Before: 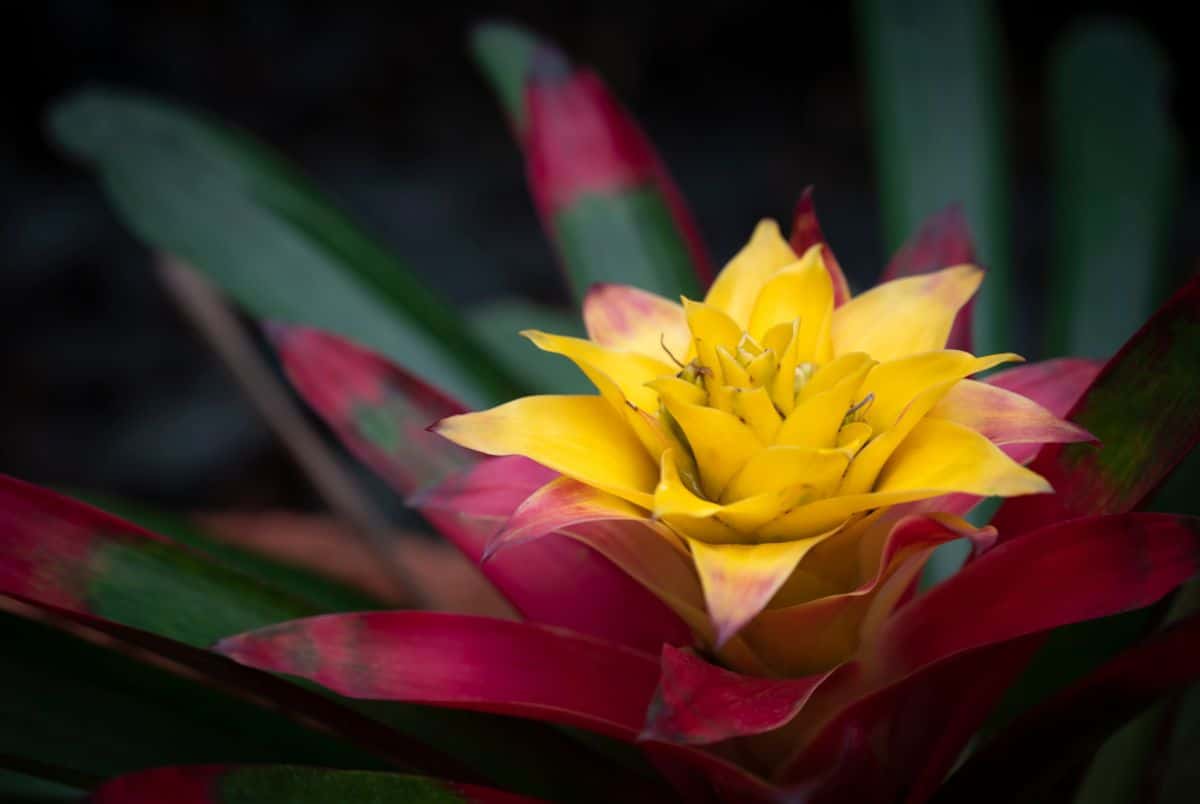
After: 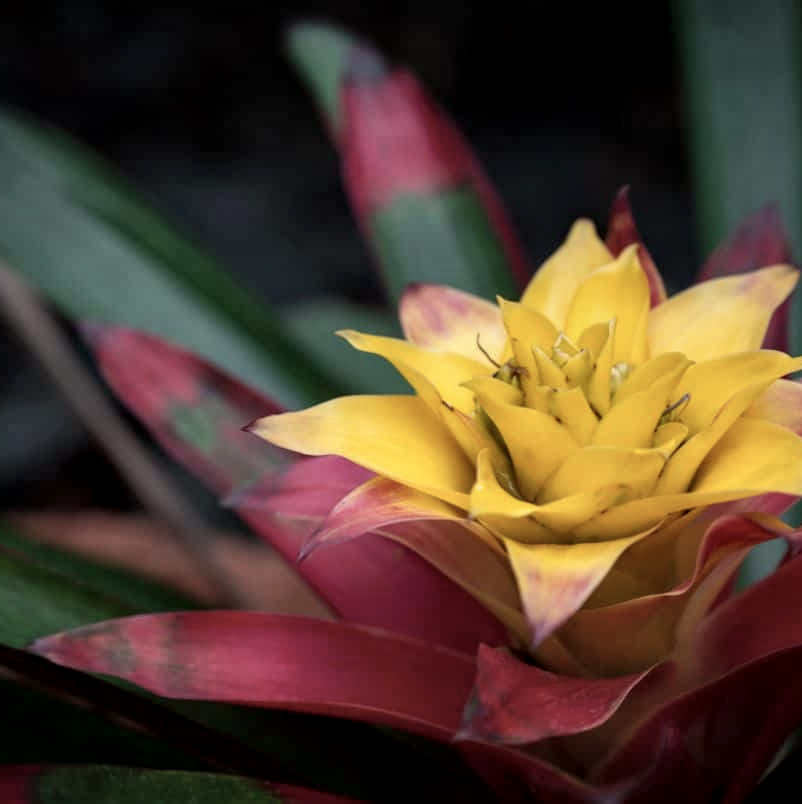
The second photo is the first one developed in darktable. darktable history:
crop: left 15.394%, right 17.762%
shadows and highlights: shadows 33.86, highlights -47.22, compress 49.59%, soften with gaussian
local contrast: shadows 96%, midtone range 0.498
color correction: highlights b* -0.048, saturation 0.789
